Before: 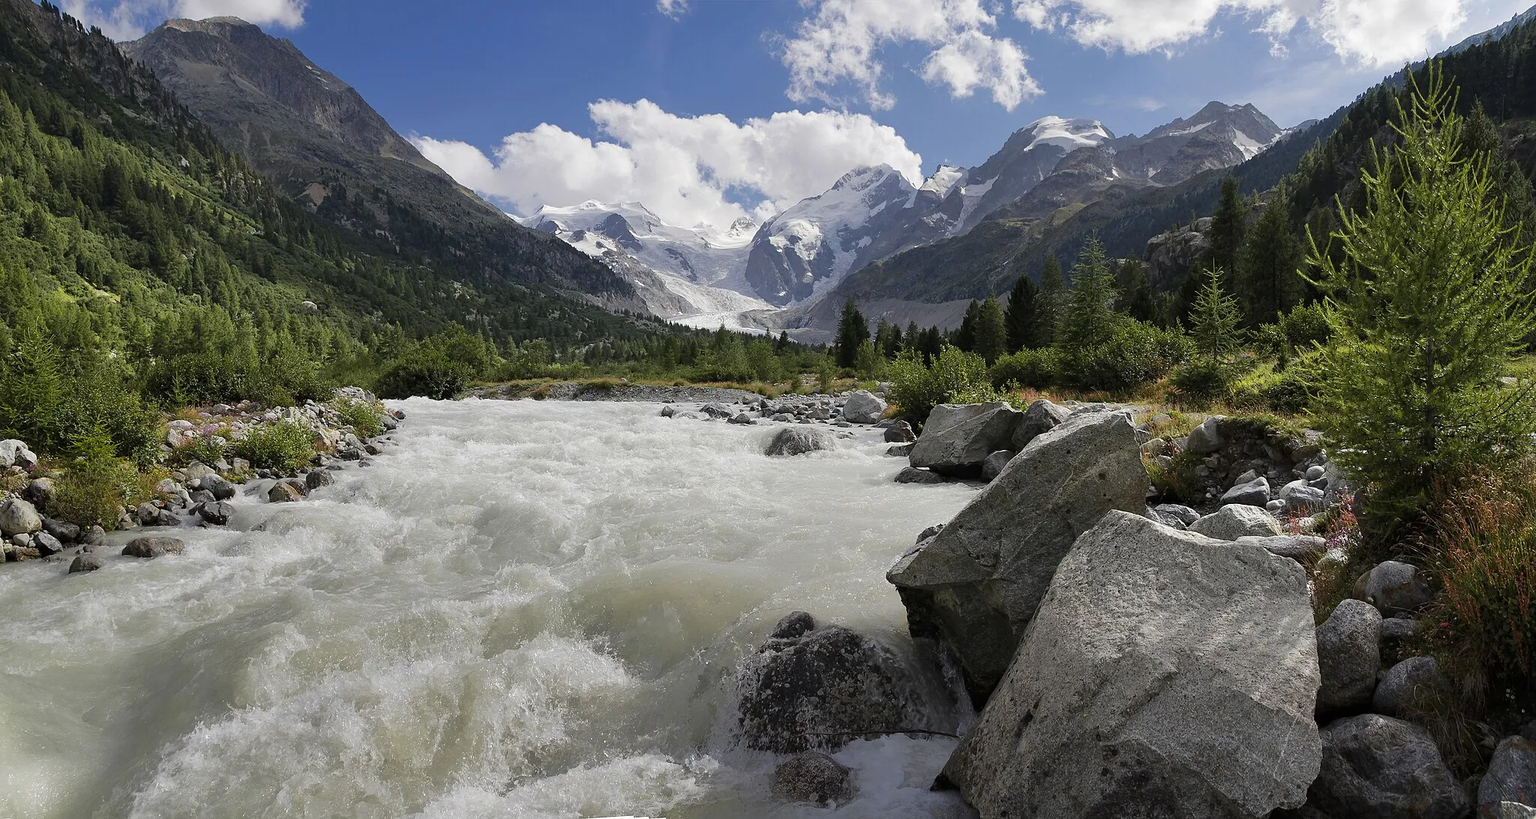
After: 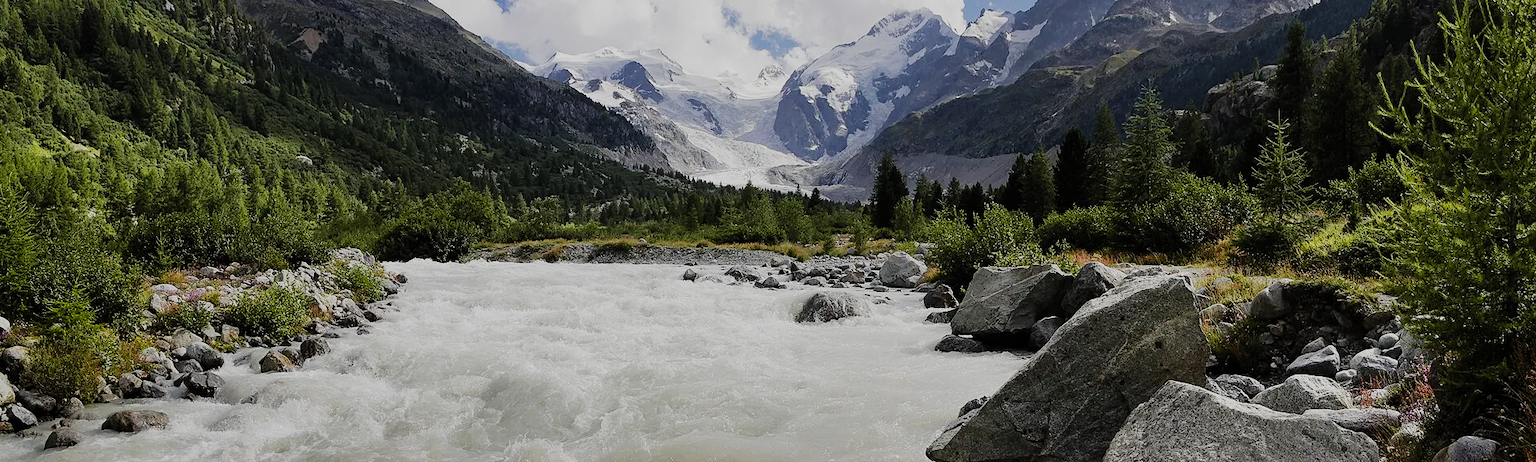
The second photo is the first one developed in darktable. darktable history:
crop: left 1.809%, top 19.157%, right 5.458%, bottom 28.378%
filmic rgb: black relative exposure -7.5 EV, white relative exposure 4.99 EV, threshold 3.03 EV, hardness 3.32, contrast 1.299, preserve chrominance no, color science v5 (2021), iterations of high-quality reconstruction 10, contrast in shadows safe, contrast in highlights safe, enable highlight reconstruction true
